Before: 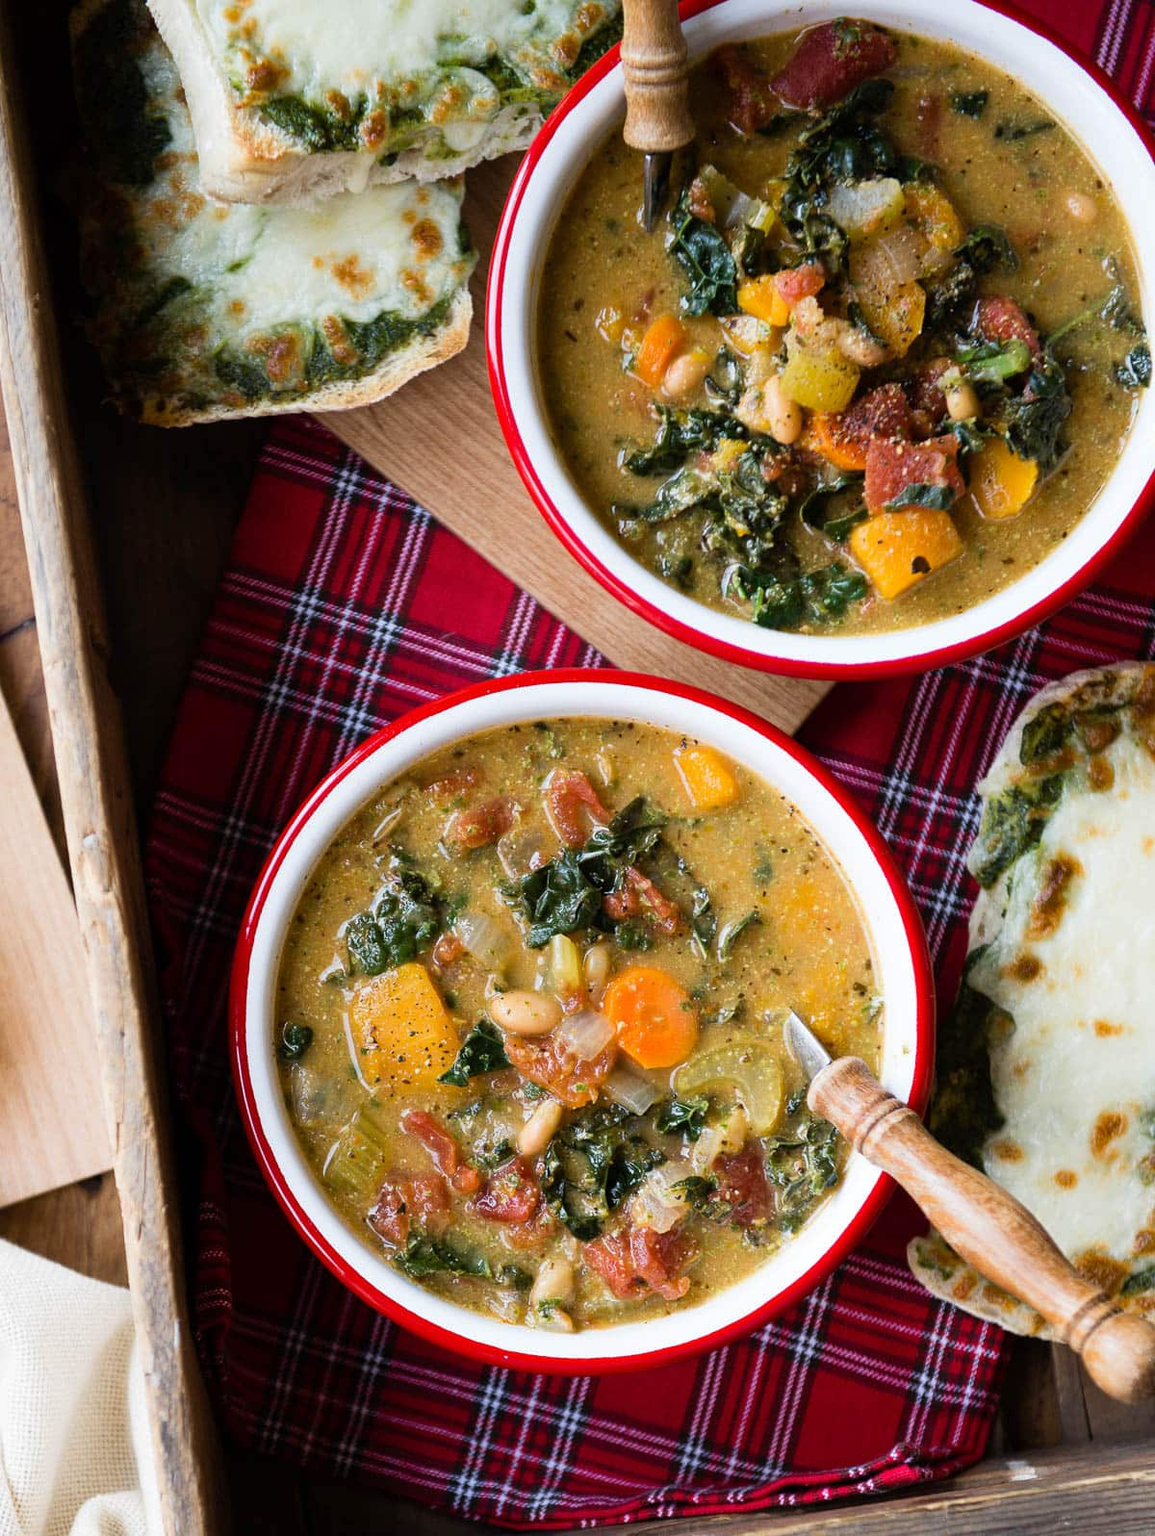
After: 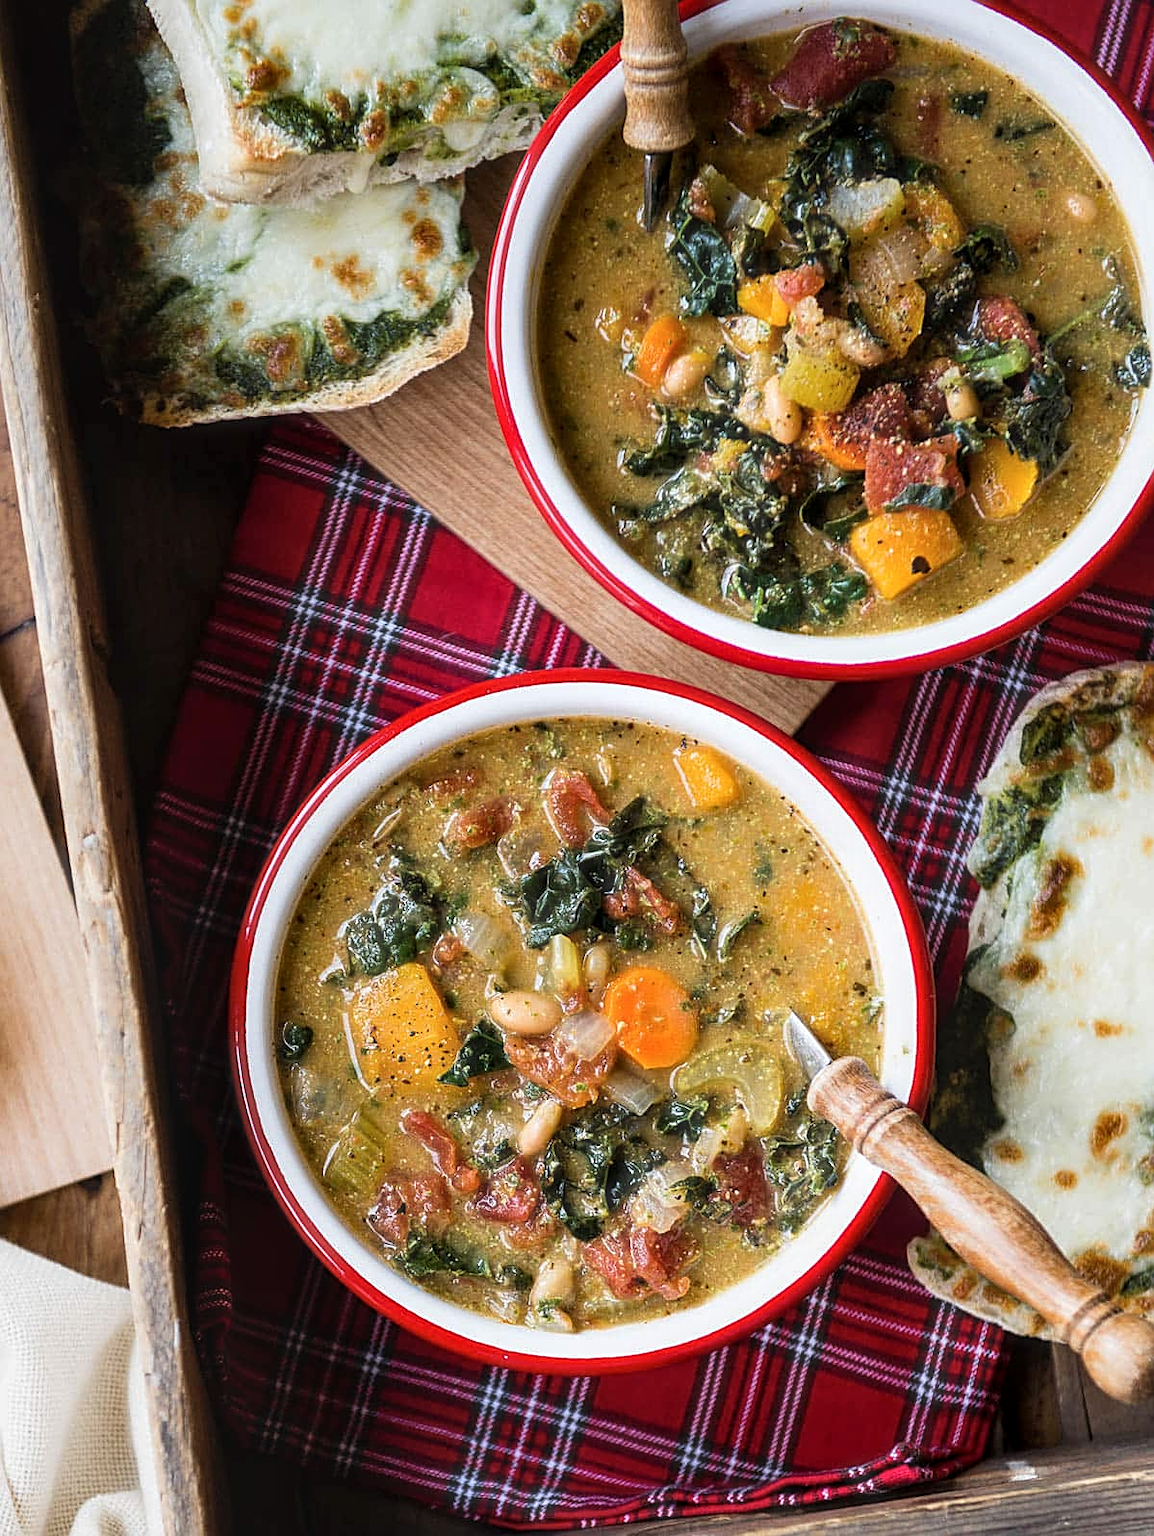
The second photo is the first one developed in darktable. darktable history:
haze removal: strength -0.106, adaptive false
local contrast: on, module defaults
sharpen: on, module defaults
